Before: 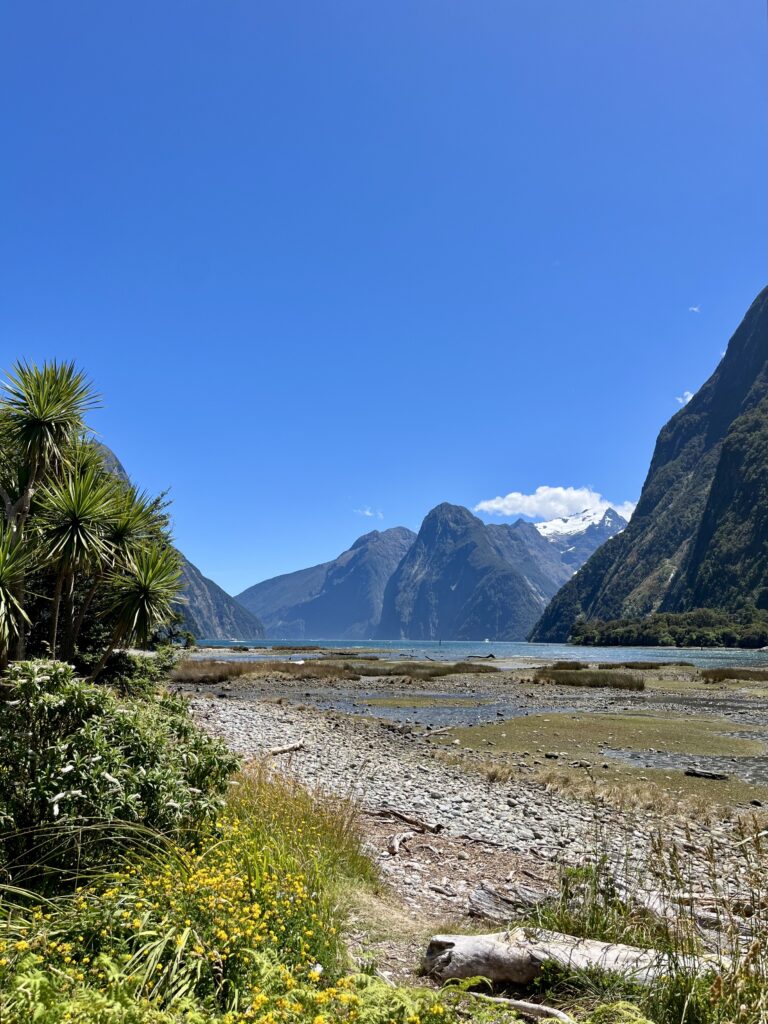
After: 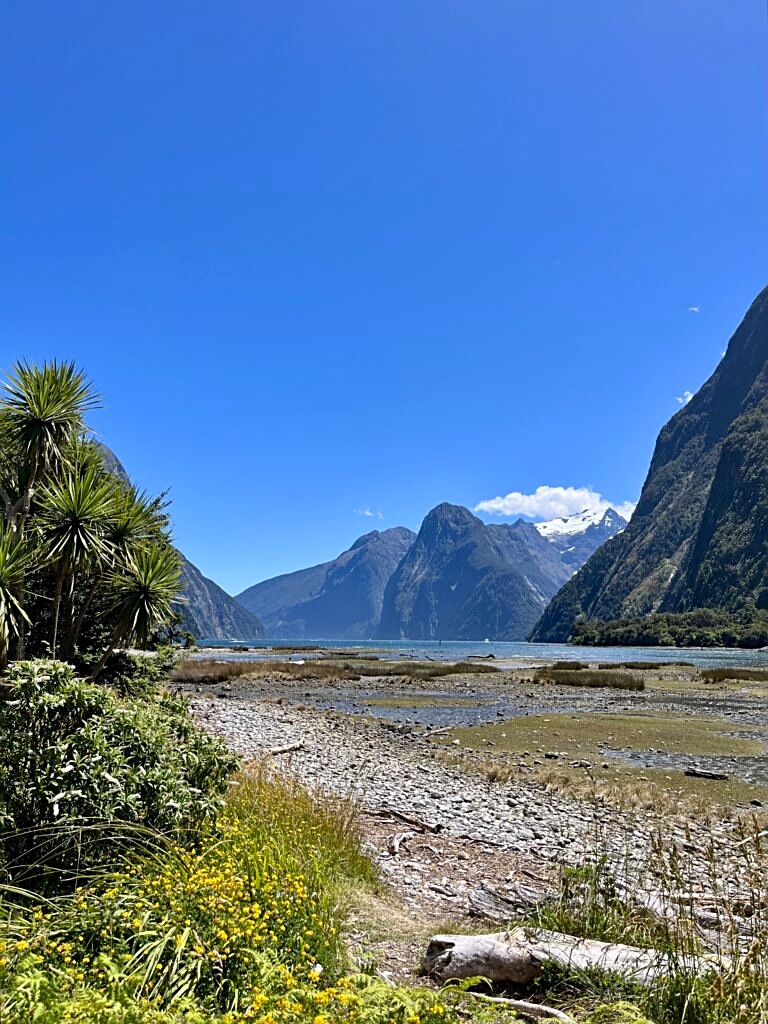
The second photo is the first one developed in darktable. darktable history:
sharpen: on, module defaults
white balance: red 1.004, blue 1.024
shadows and highlights: low approximation 0.01, soften with gaussian
color balance rgb: perceptual saturation grading › global saturation 10%, global vibrance 10%
